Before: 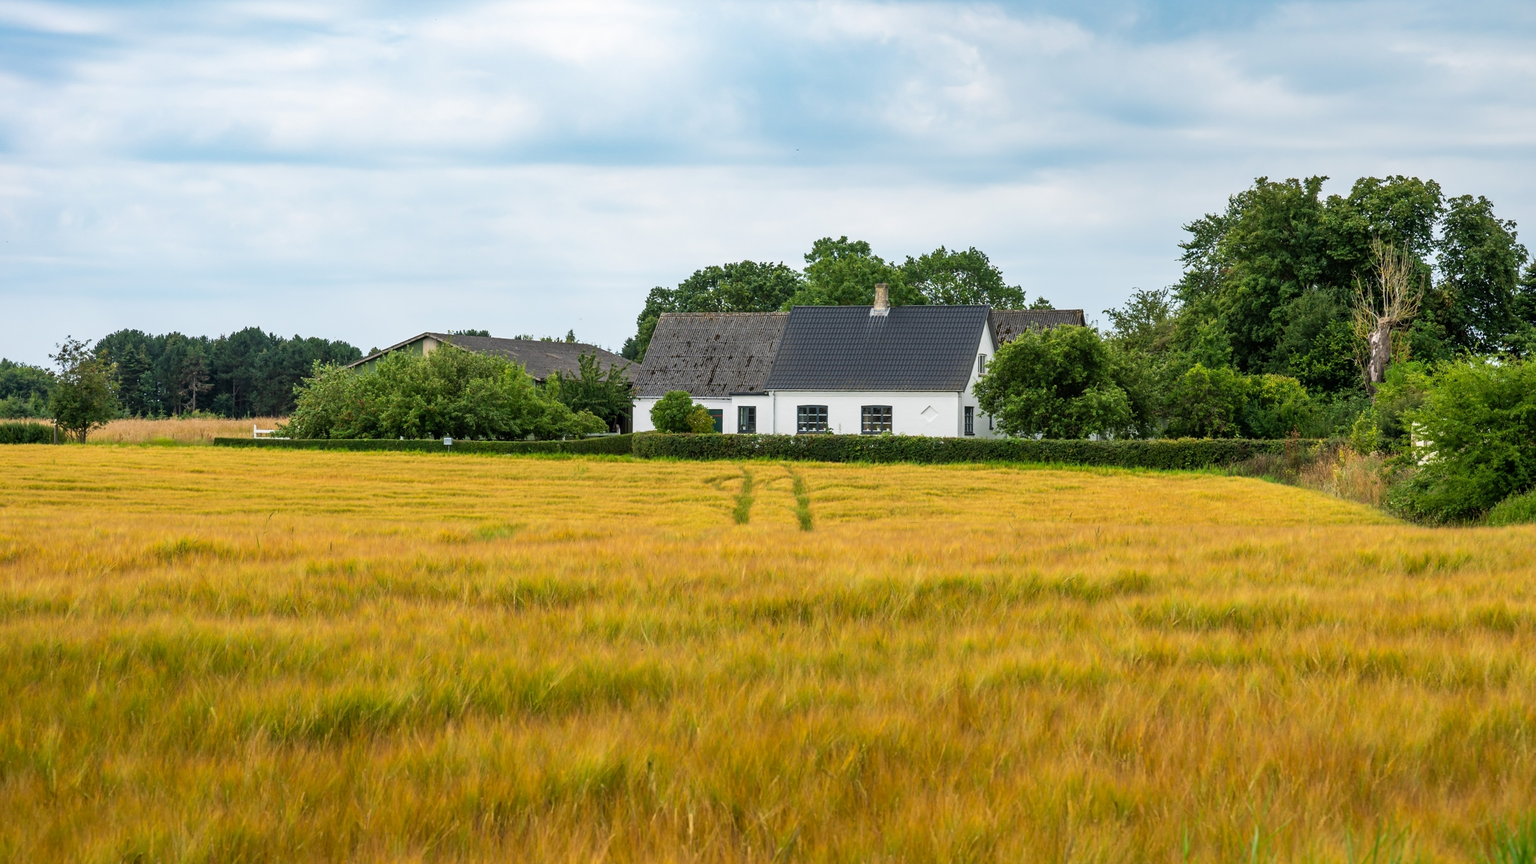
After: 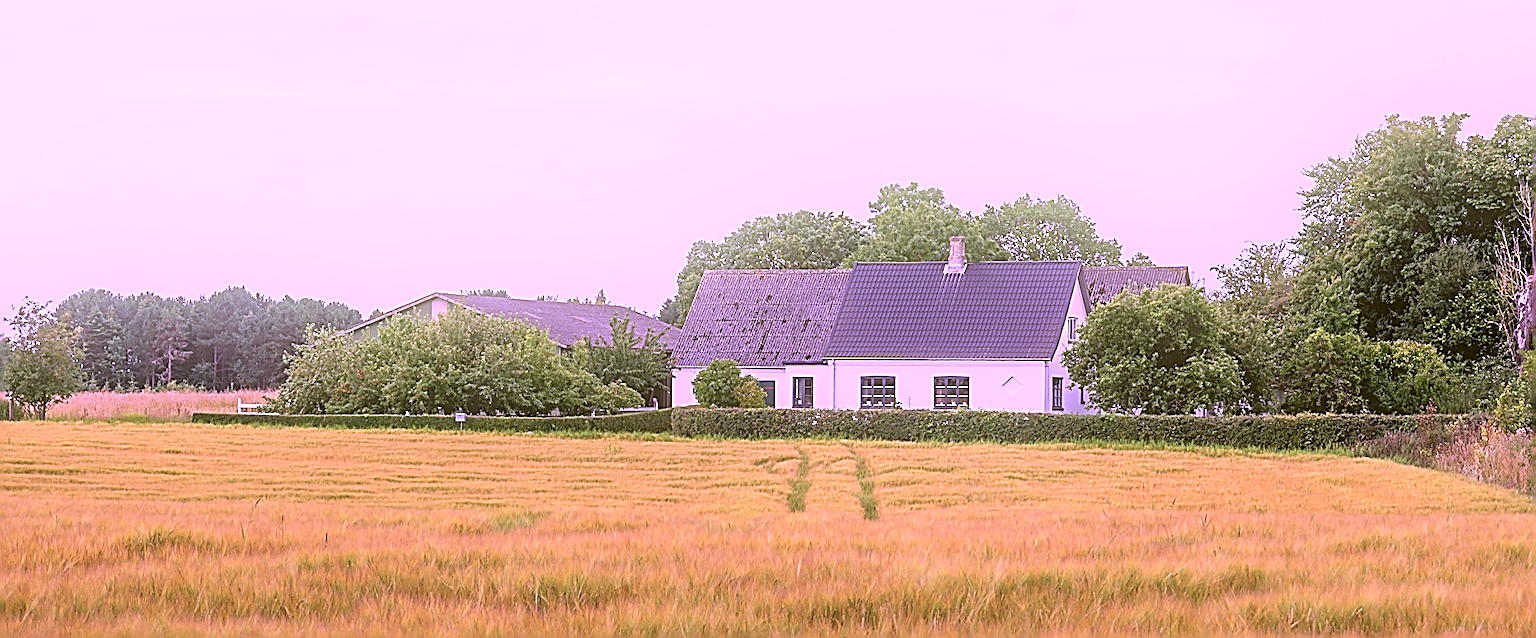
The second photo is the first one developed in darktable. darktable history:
bloom: threshold 82.5%, strength 16.25%
crop: left 3.015%, top 8.969%, right 9.647%, bottom 26.457%
sharpen: amount 2
color correction: highlights a* -1.43, highlights b* 10.12, shadows a* 0.395, shadows b* 19.35
color calibration: illuminant custom, x 0.379, y 0.481, temperature 4443.07 K
tone equalizer: on, module defaults
